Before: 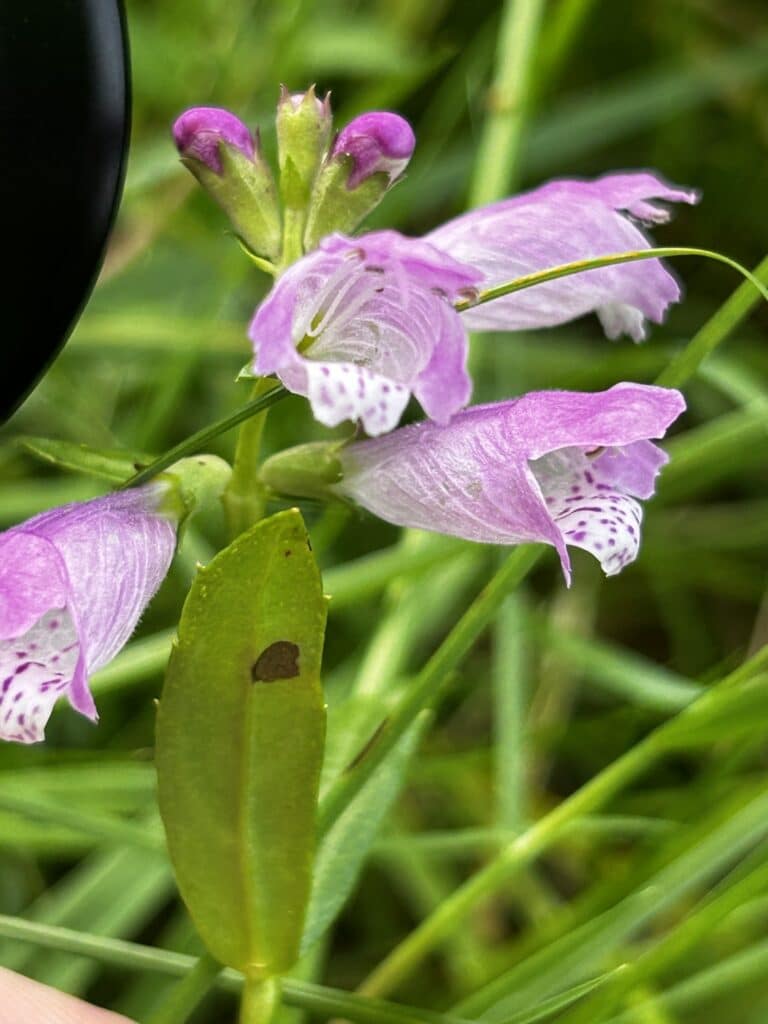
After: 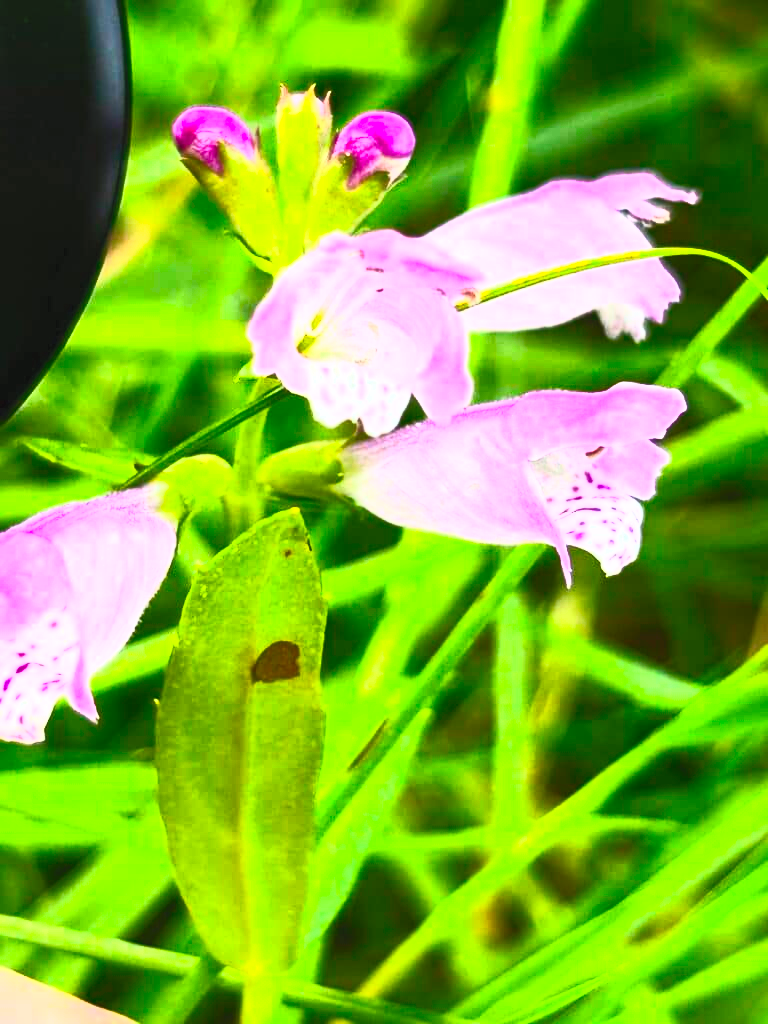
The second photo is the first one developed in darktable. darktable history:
contrast brightness saturation: contrast 0.986, brightness 0.998, saturation 0.992
